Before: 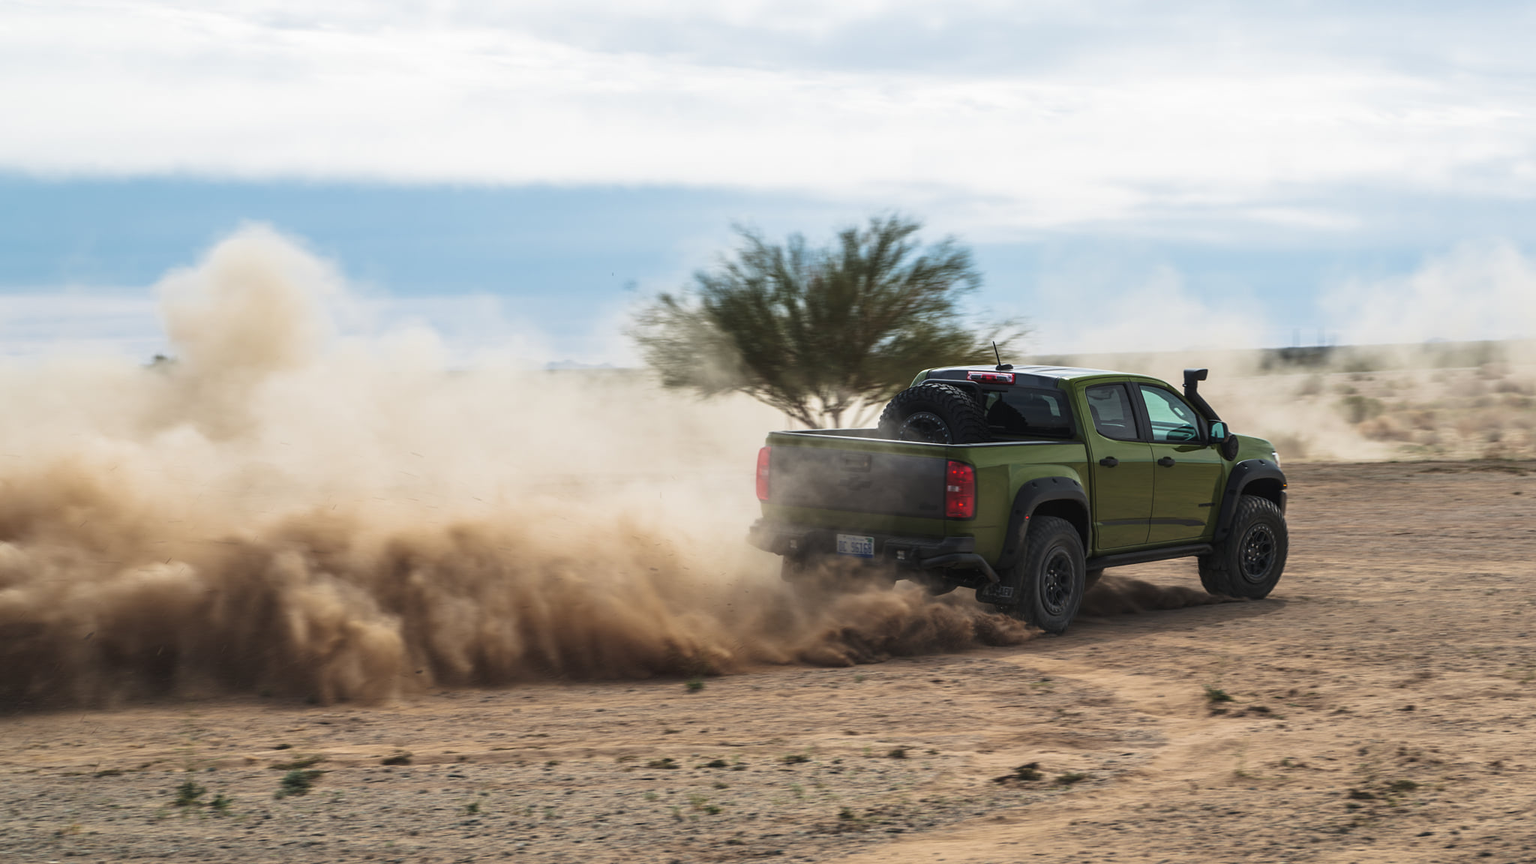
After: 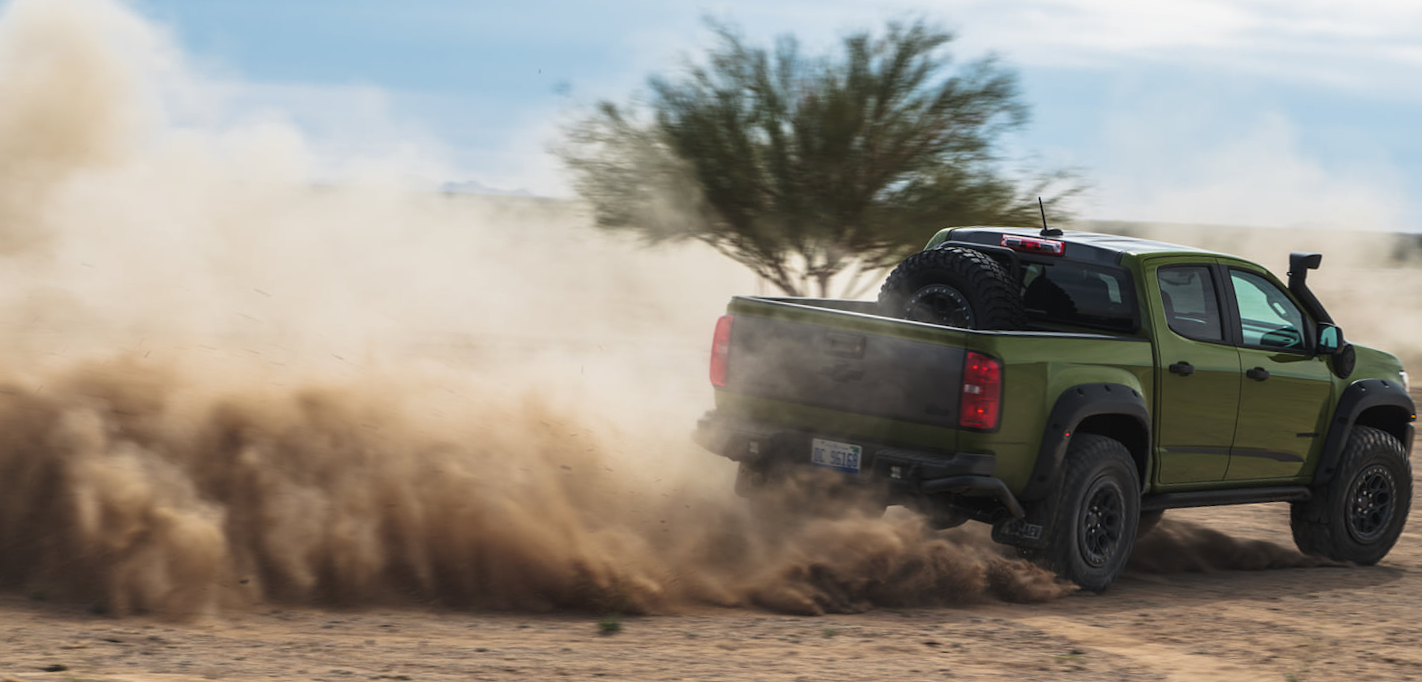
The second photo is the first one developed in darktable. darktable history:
crop and rotate: angle -4.12°, left 9.865%, top 21.133%, right 11.962%, bottom 12.158%
